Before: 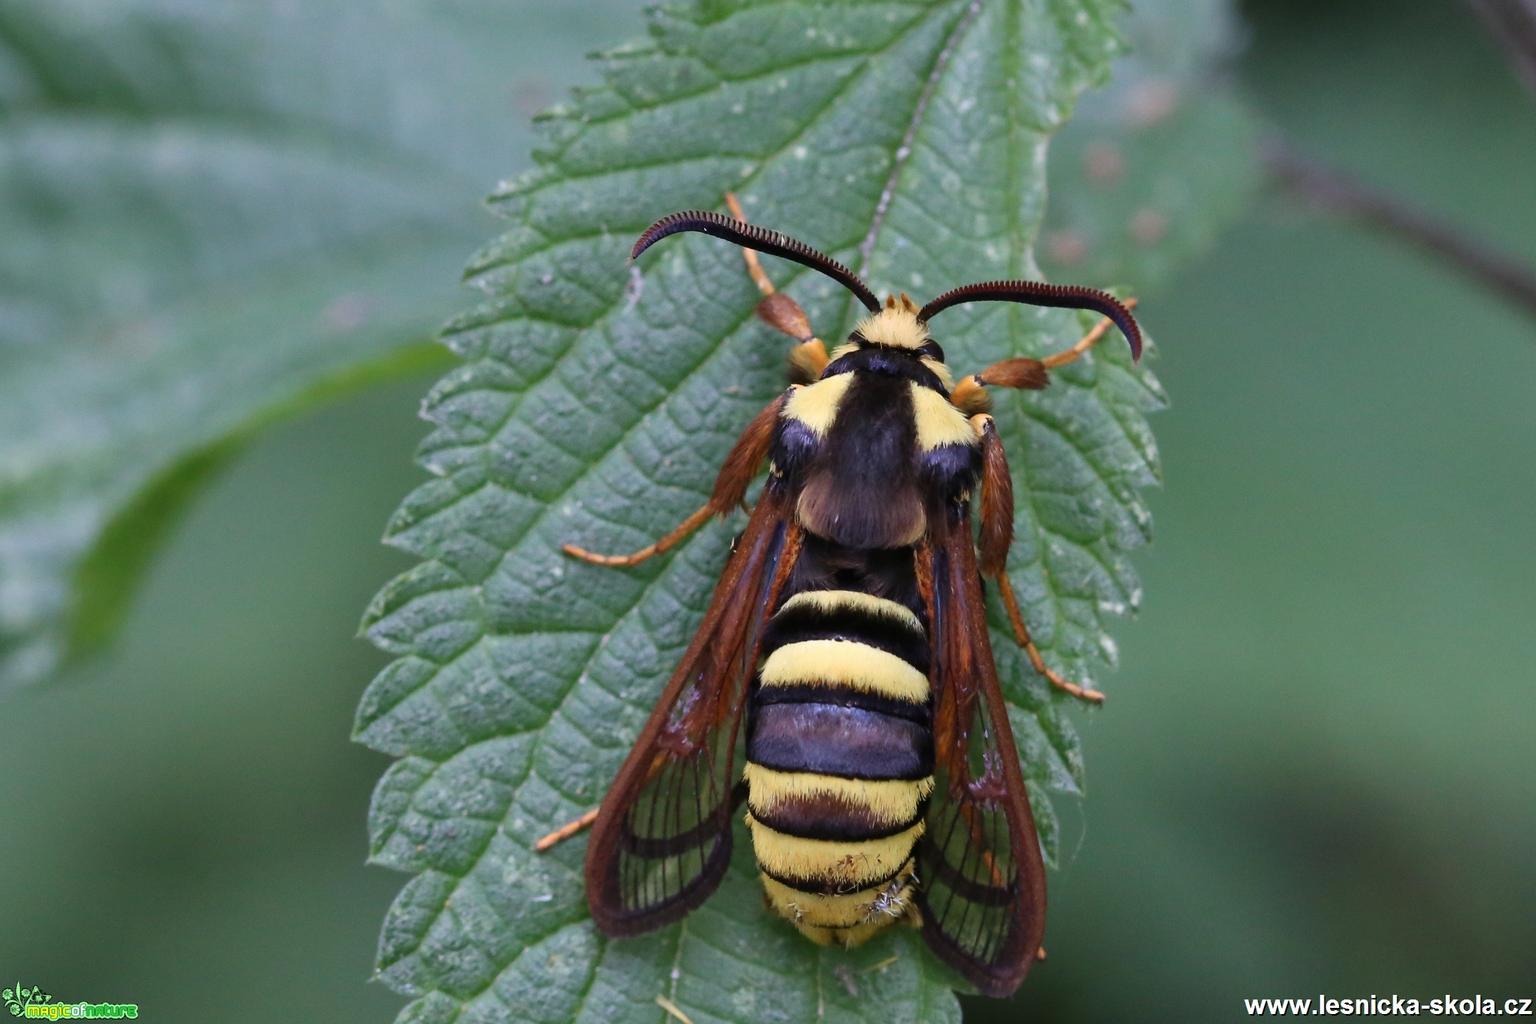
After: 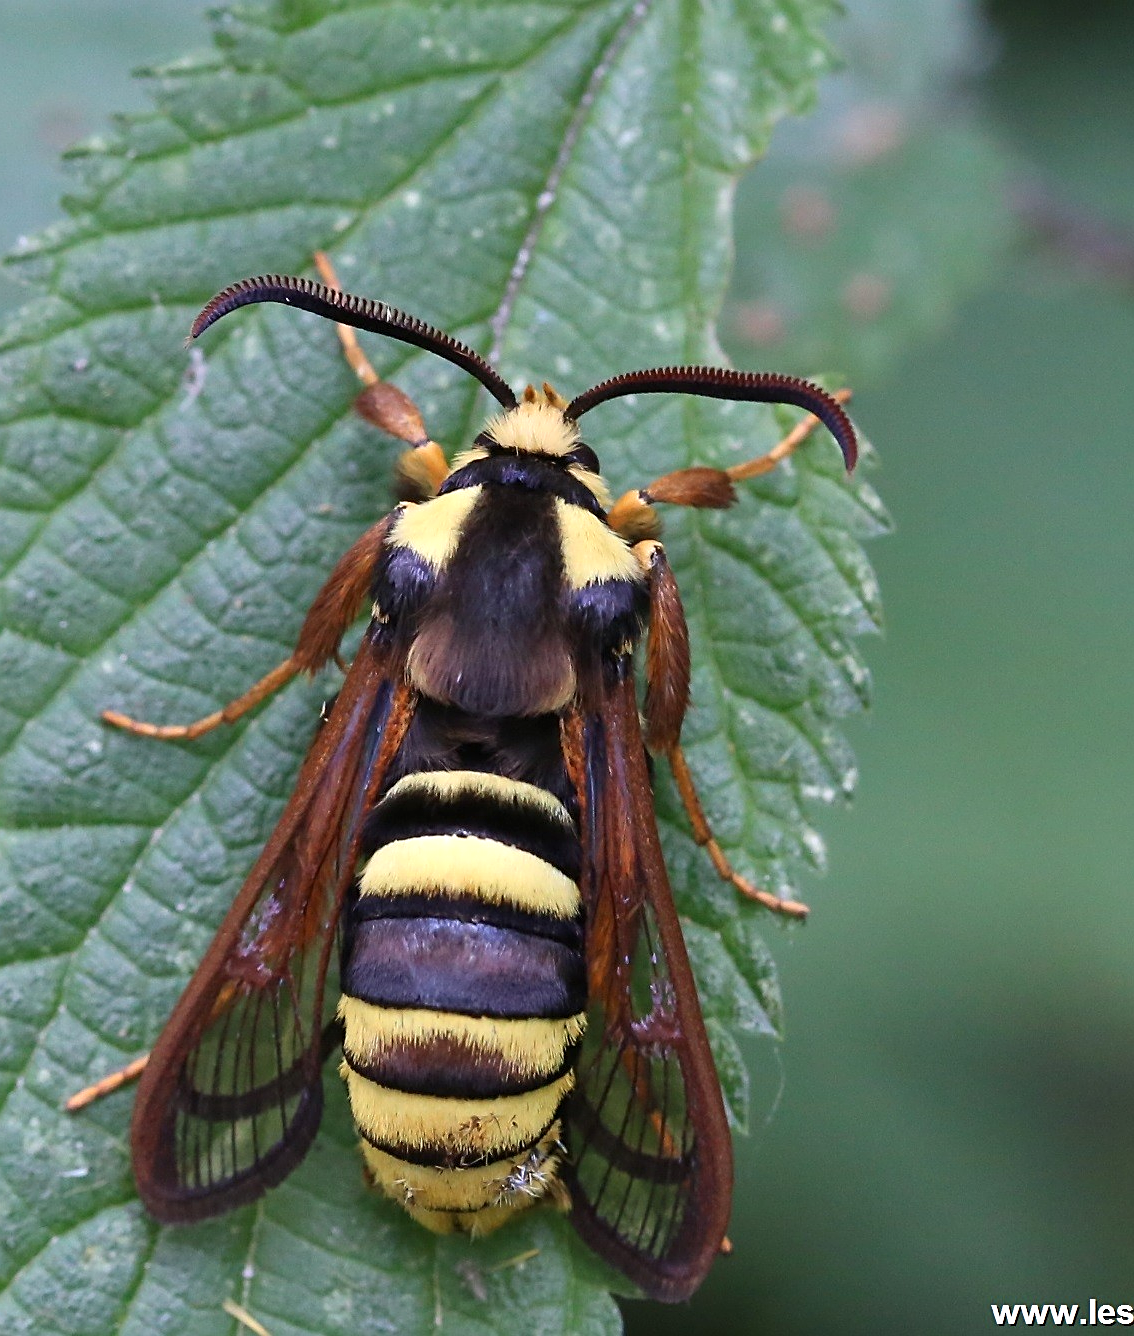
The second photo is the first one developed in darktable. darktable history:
sharpen: on, module defaults
crop: left 31.579%, top 0.003%, right 11.819%
exposure: exposure 0.257 EV, compensate highlight preservation false
